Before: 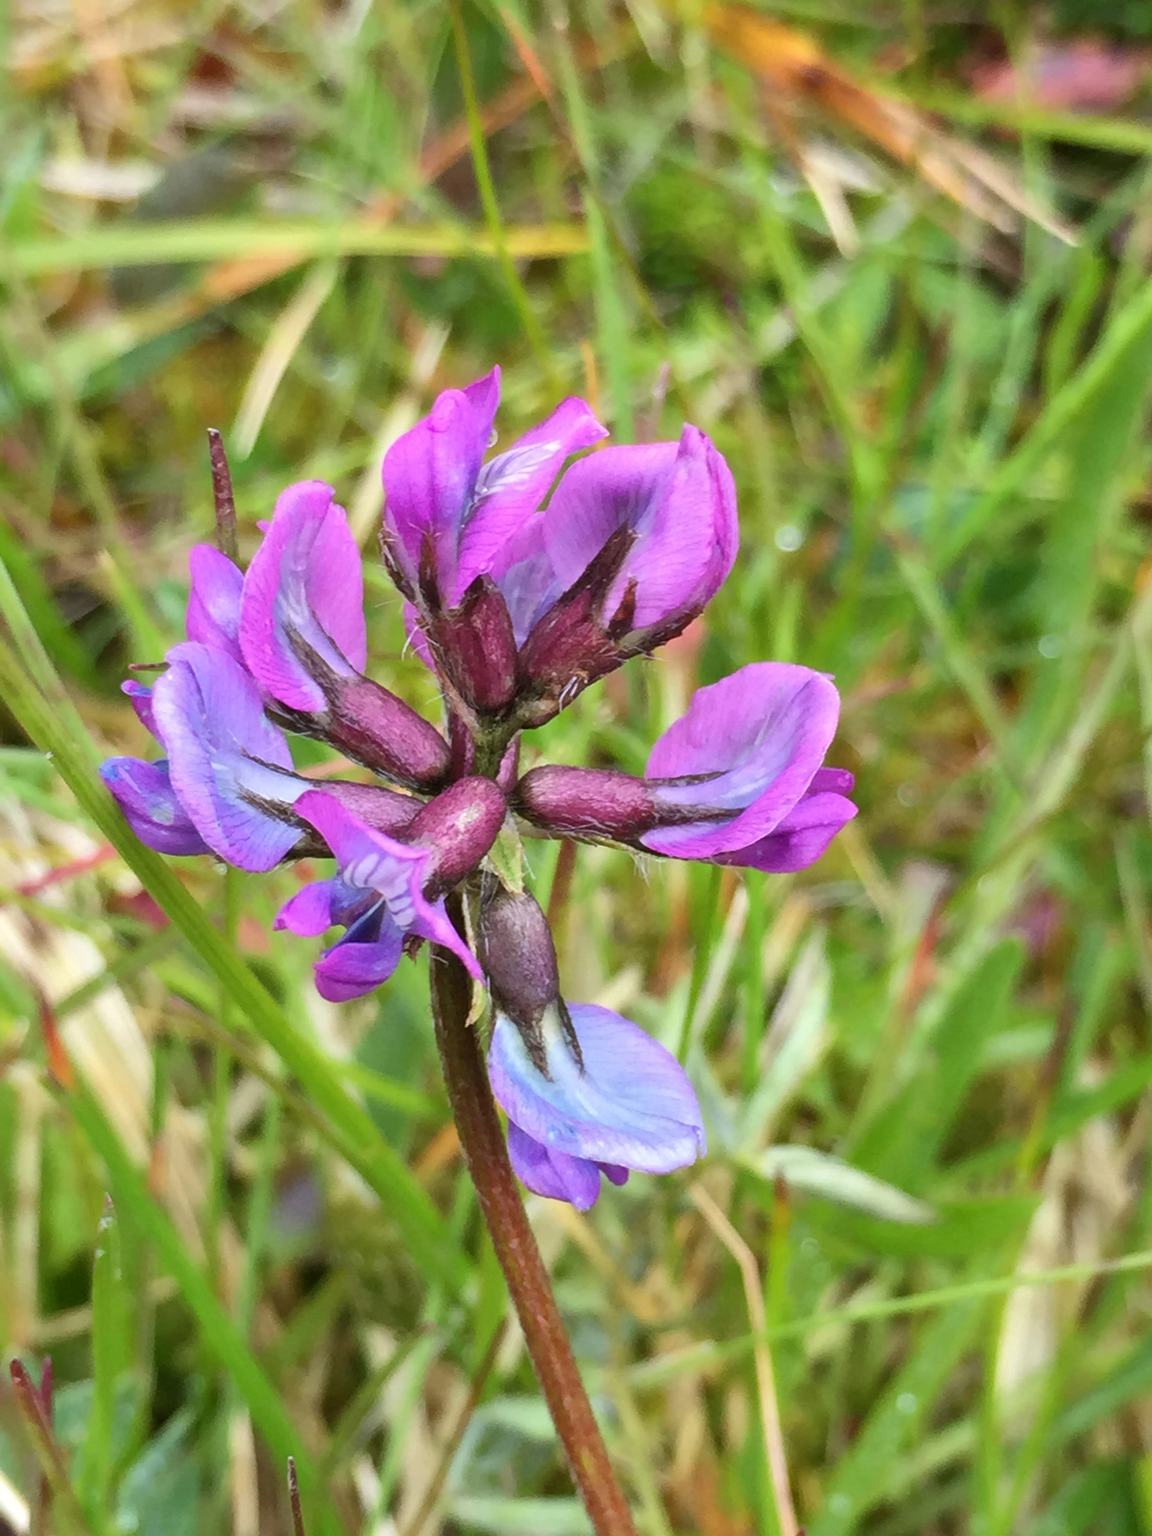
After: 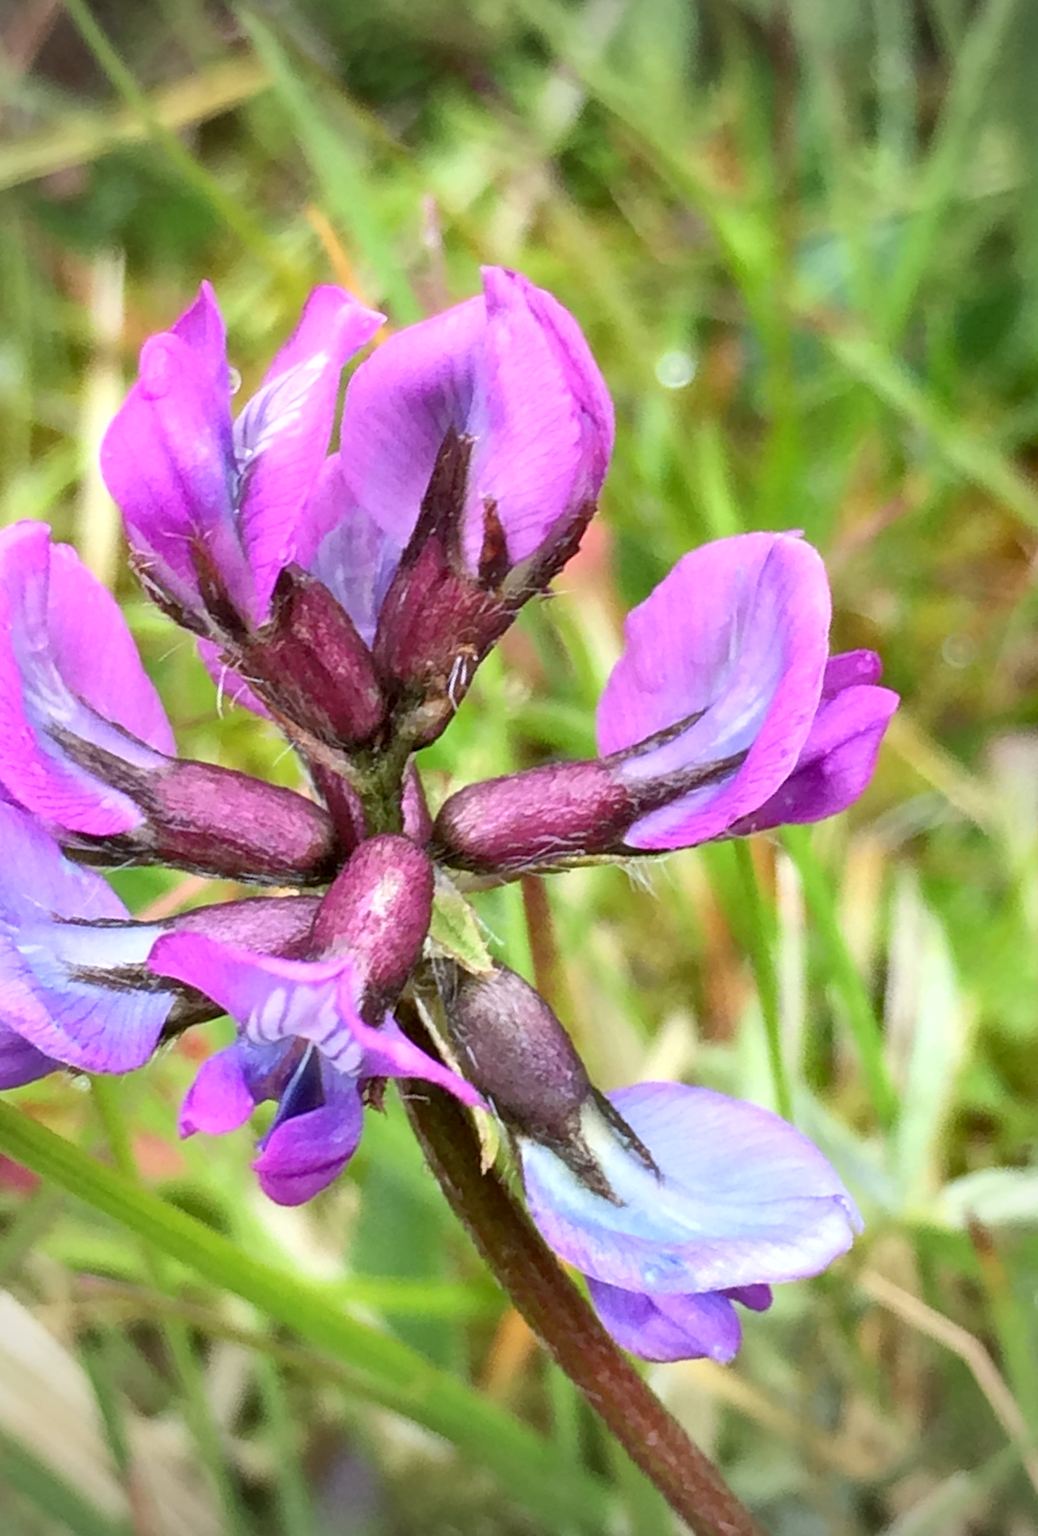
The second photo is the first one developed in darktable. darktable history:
shadows and highlights: shadows 1.81, highlights 41.58
exposure: black level correction 0.005, exposure 0.28 EV, compensate highlight preservation false
crop and rotate: angle 20.06°, left 6.791%, right 4.044%, bottom 1.15%
vignetting: width/height ratio 1.1
